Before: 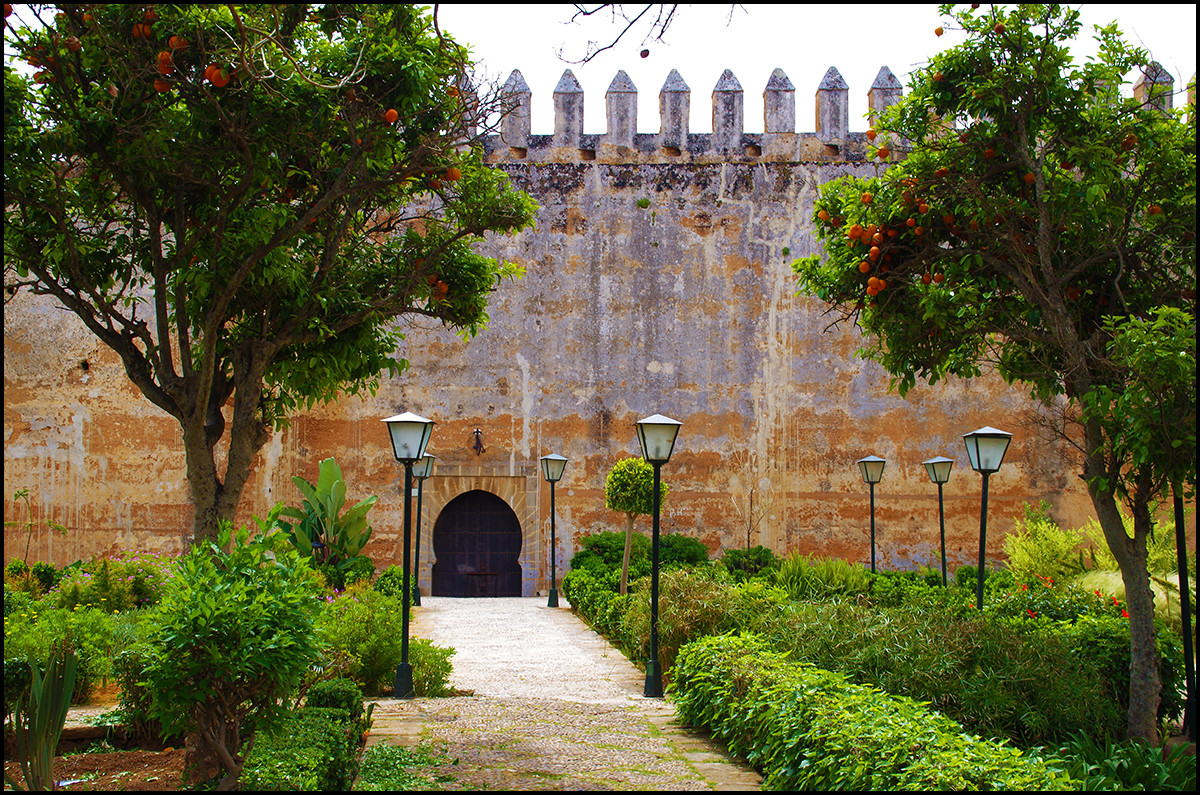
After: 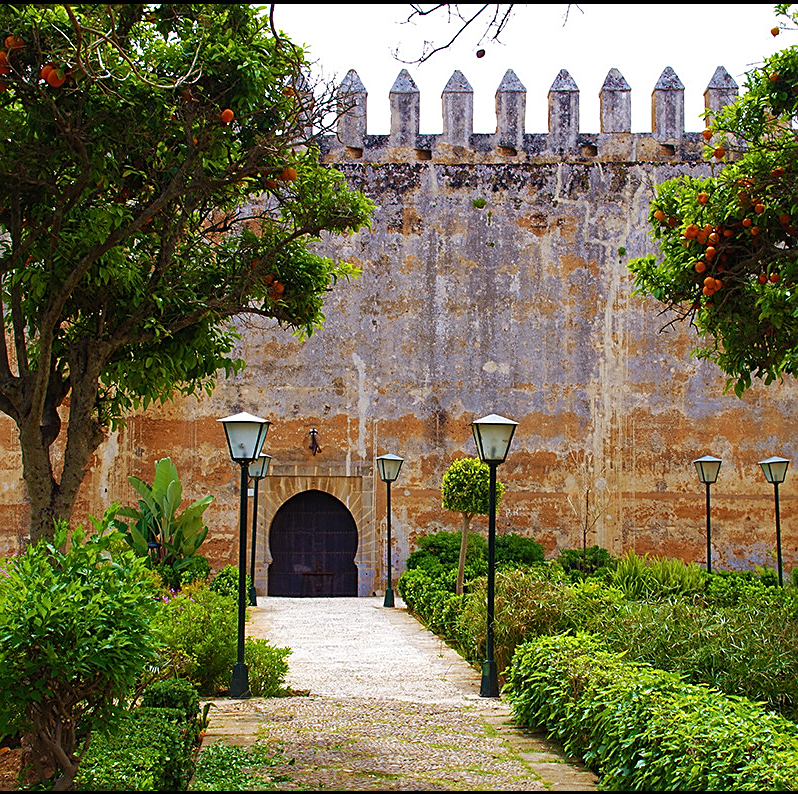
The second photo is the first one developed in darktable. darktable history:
sharpen: on, module defaults
crop and rotate: left 13.721%, right 19.727%
